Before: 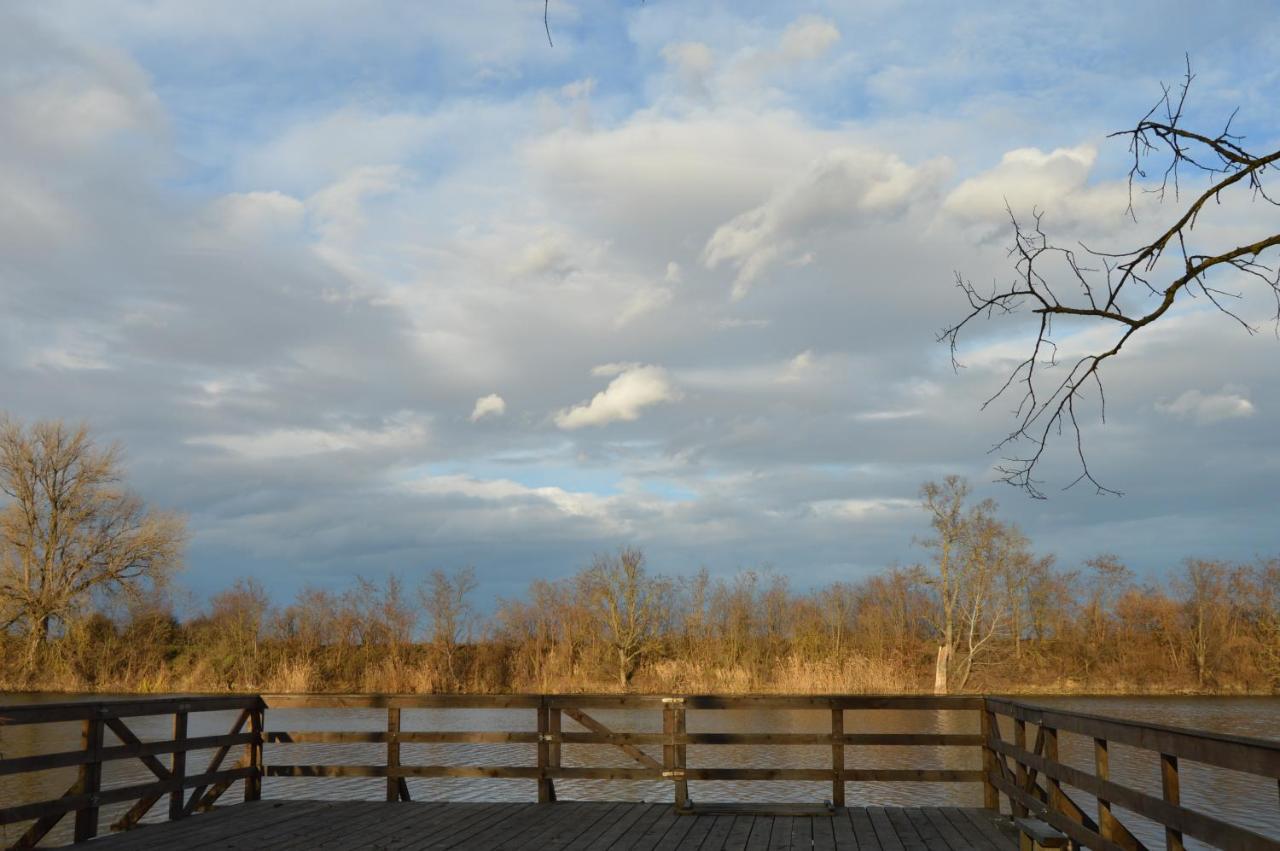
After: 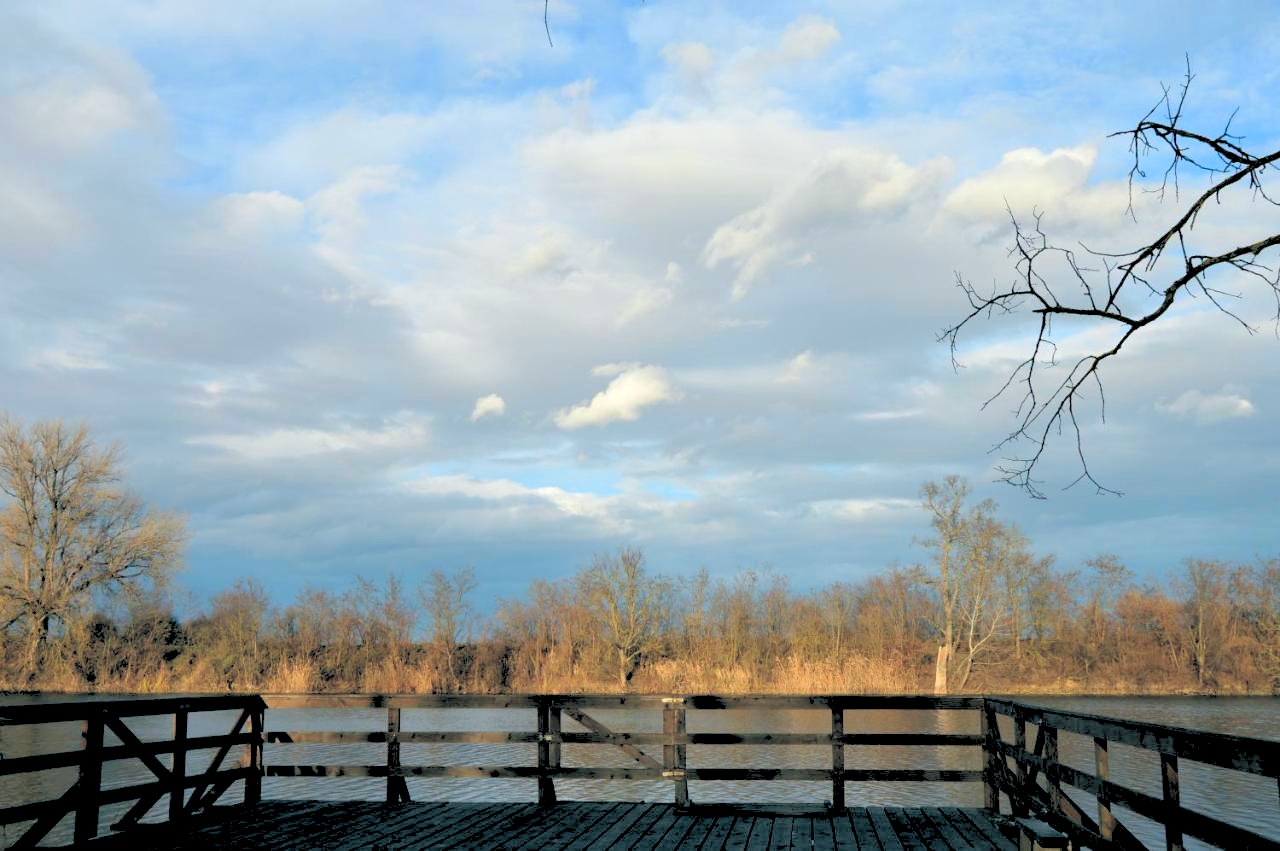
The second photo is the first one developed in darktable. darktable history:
rgb levels: levels [[0.027, 0.429, 0.996], [0, 0.5, 1], [0, 0.5, 1]]
color balance: lift [1.016, 0.983, 1, 1.017], gamma [0.958, 1, 1, 1], gain [0.981, 1.007, 0.993, 1.002], input saturation 118.26%, contrast 13.43%, contrast fulcrum 21.62%, output saturation 82.76%
